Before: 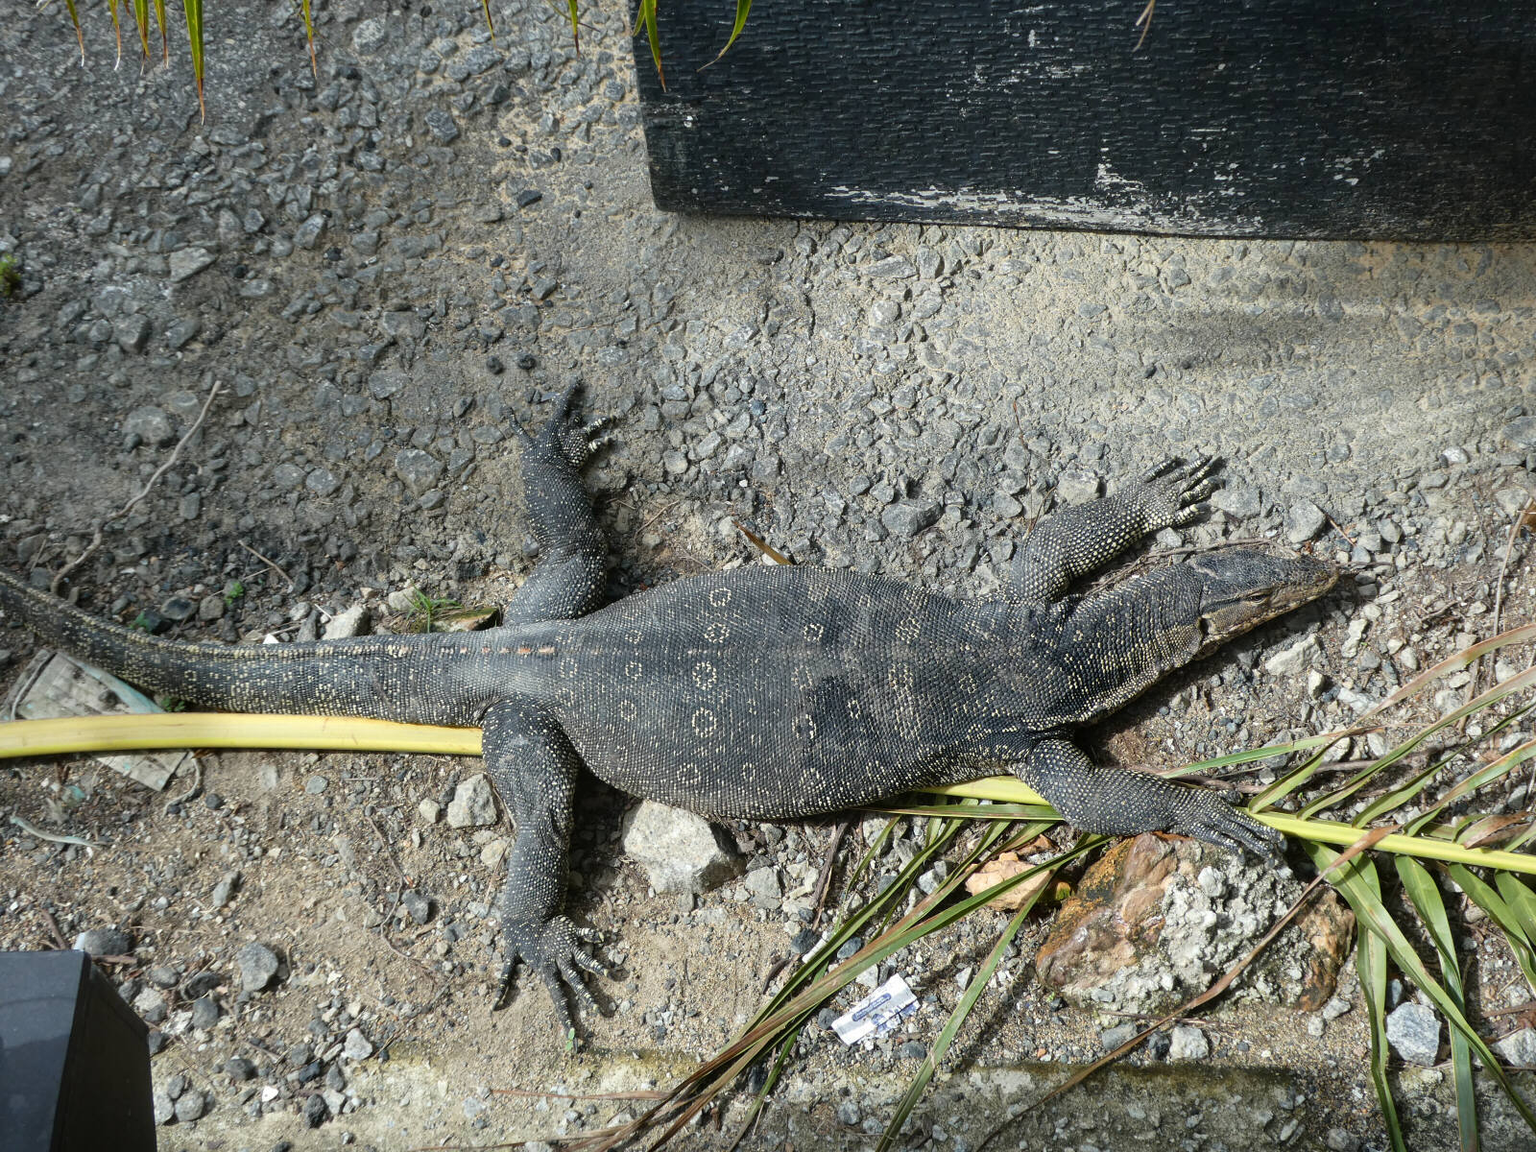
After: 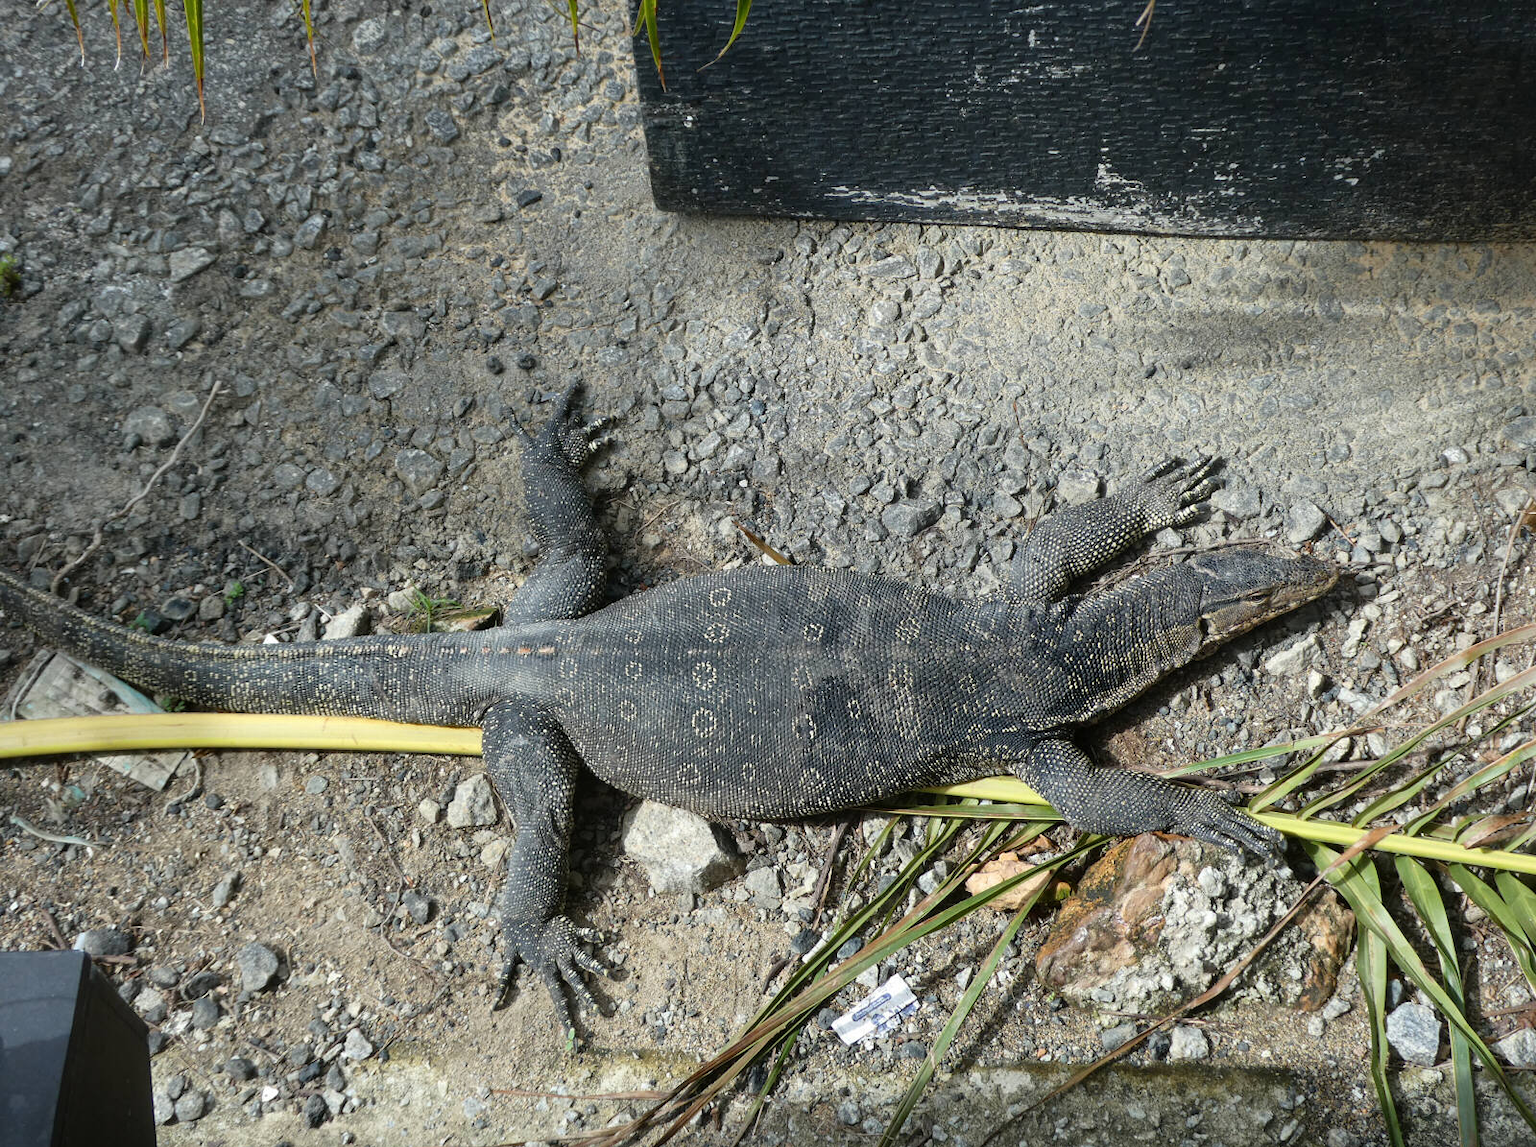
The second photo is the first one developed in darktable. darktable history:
exposure: compensate exposure bias true, compensate highlight preservation false
crop: bottom 0.052%
